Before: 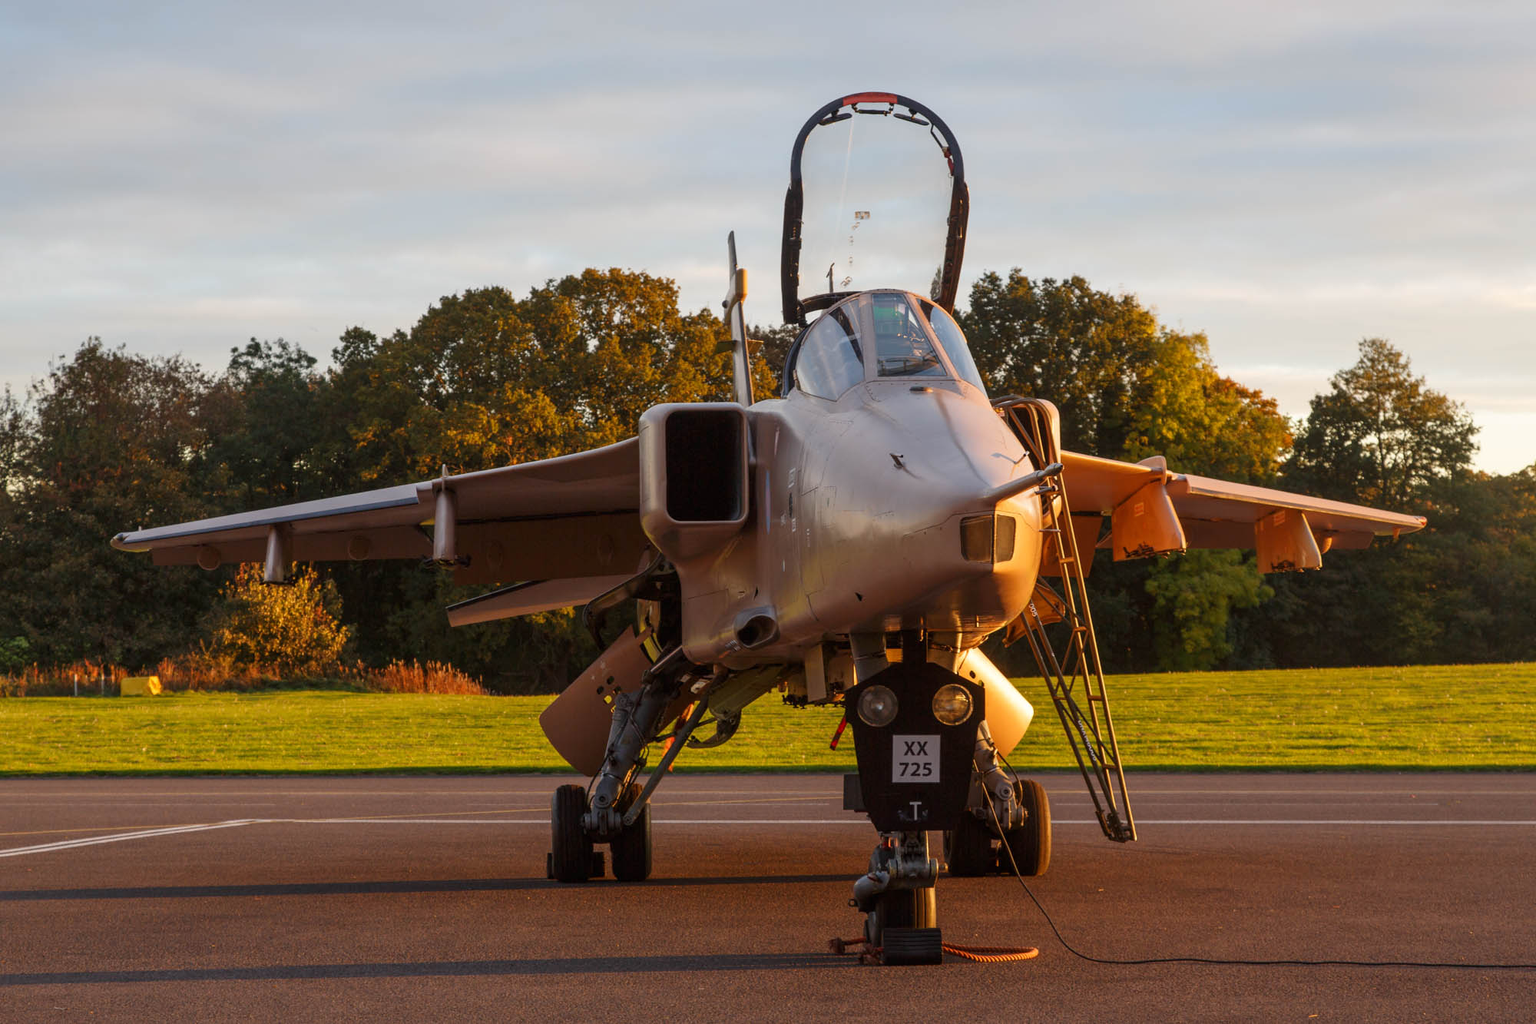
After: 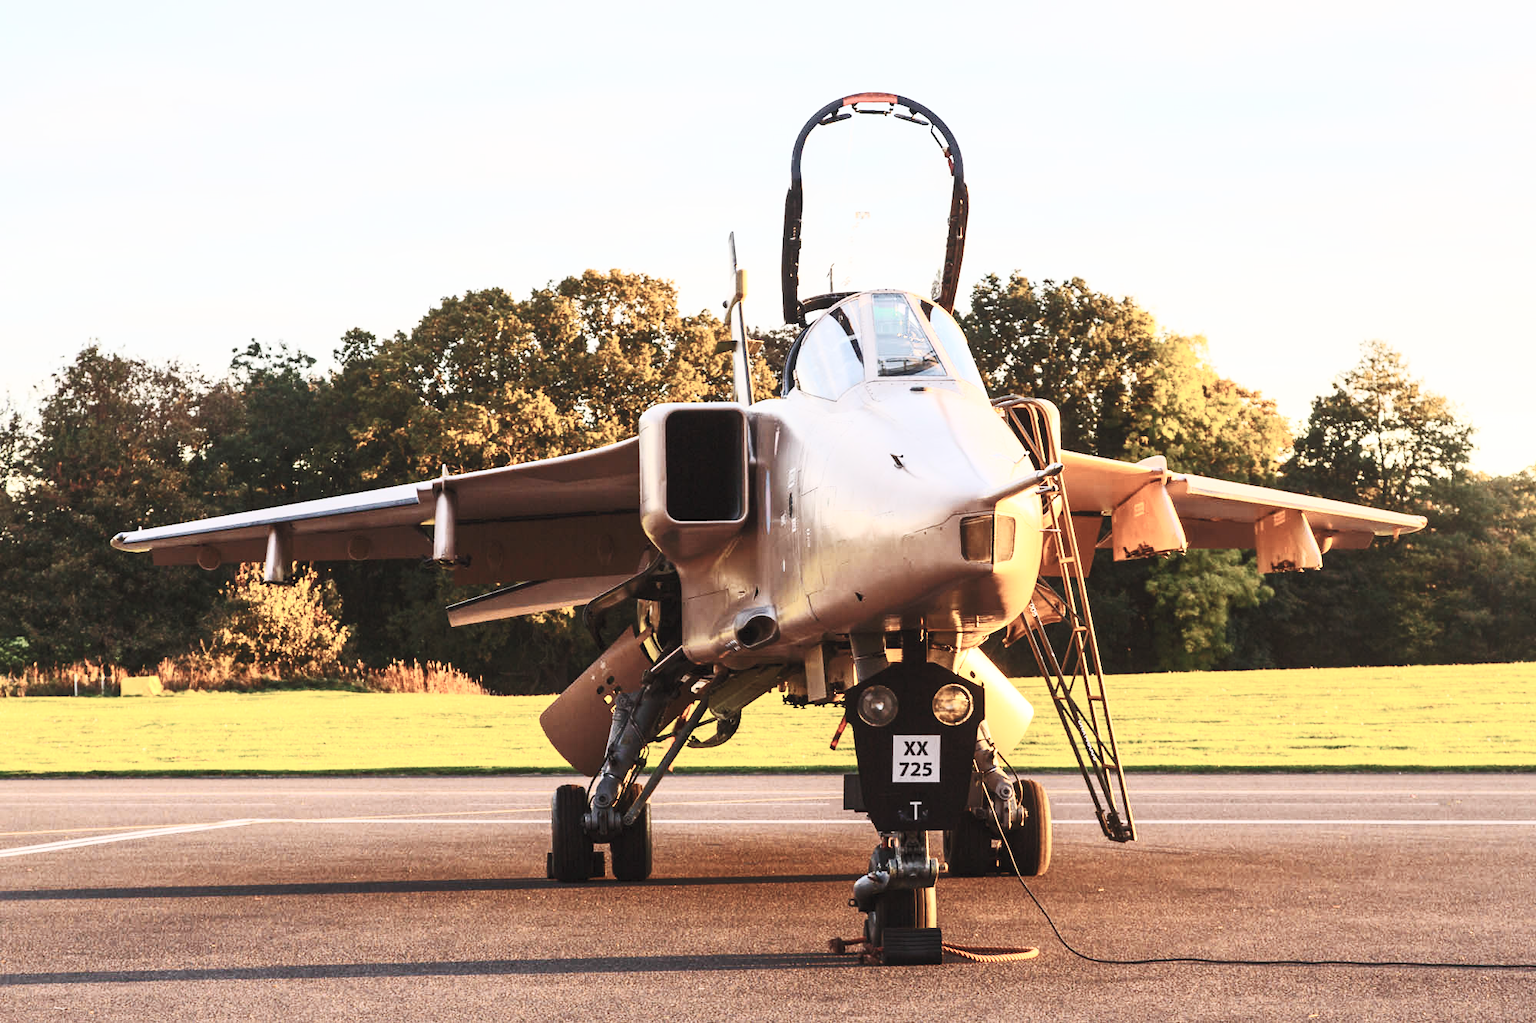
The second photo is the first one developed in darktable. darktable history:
base curve: curves: ch0 [(0, 0) (0.028, 0.03) (0.121, 0.232) (0.46, 0.748) (0.859, 0.968) (1, 1)], preserve colors none
color balance rgb: contrast -10%
contrast brightness saturation: contrast 0.57, brightness 0.57, saturation -0.34
